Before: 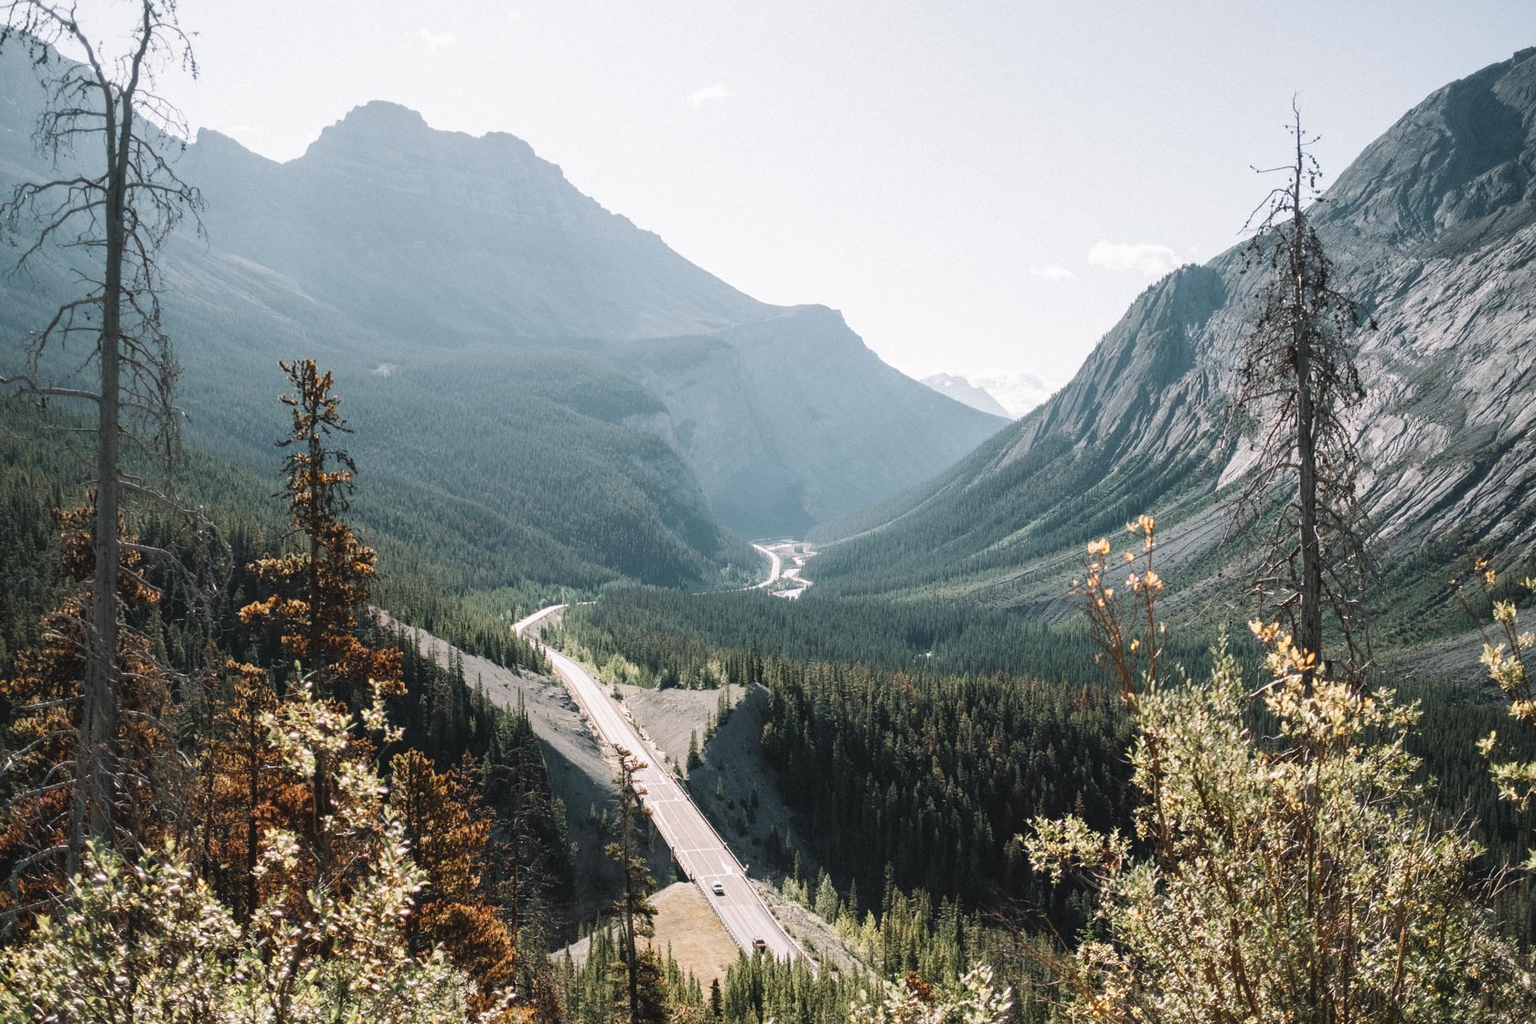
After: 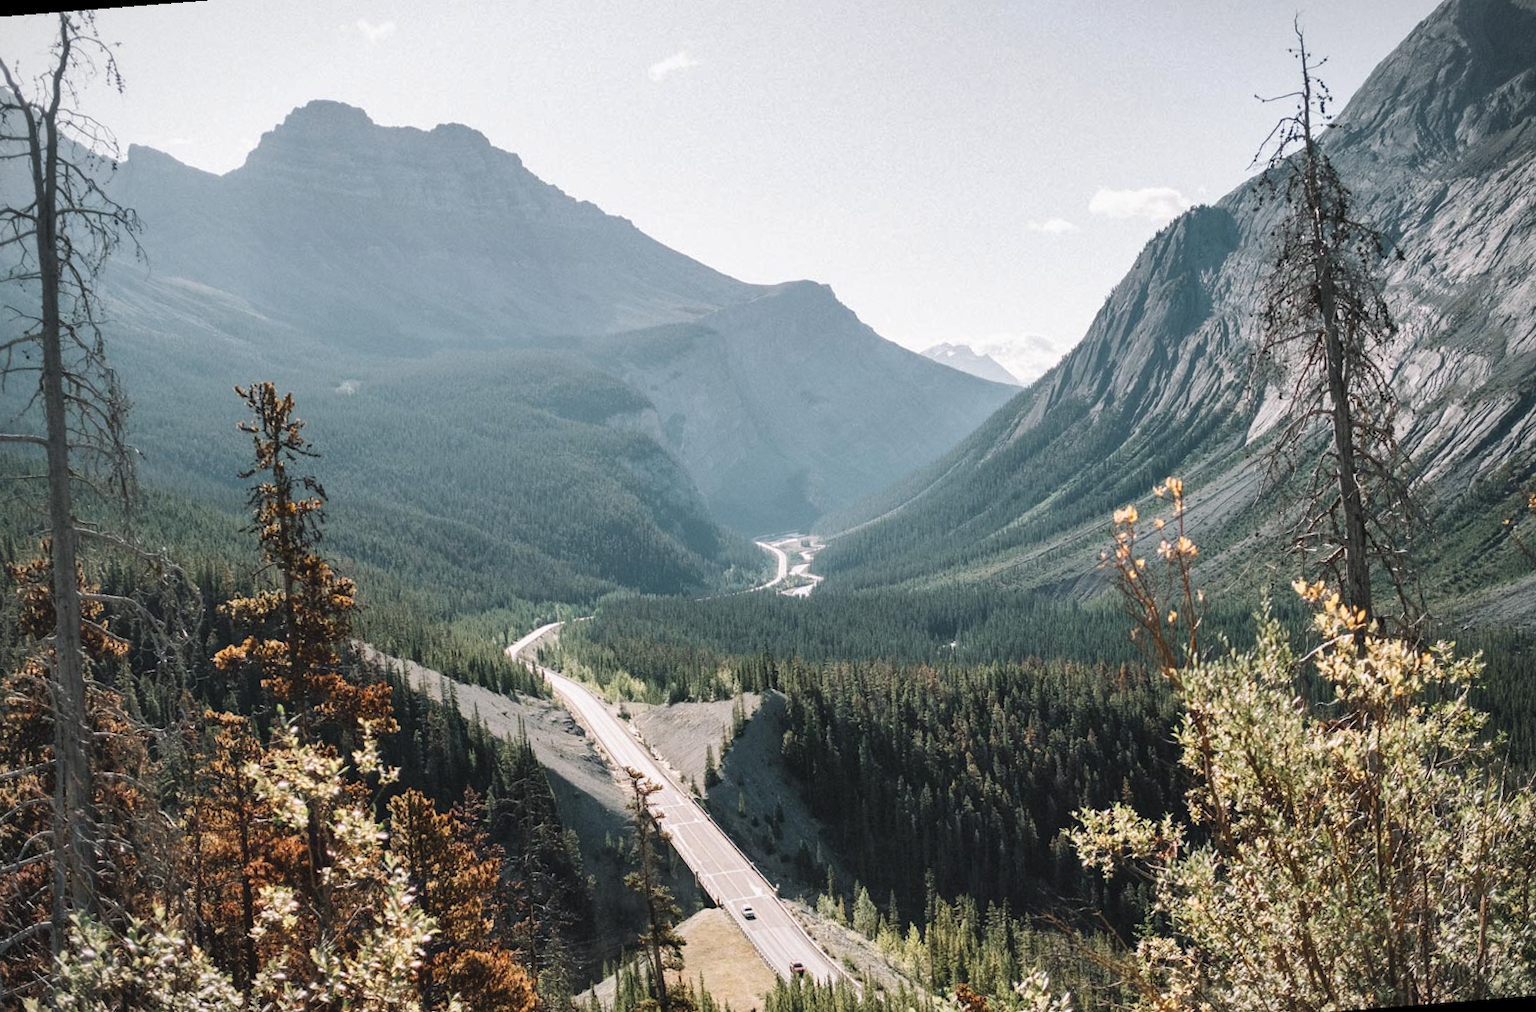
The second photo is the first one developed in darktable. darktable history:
vignetting: fall-off start 100%, brightness -0.282, width/height ratio 1.31
rotate and perspective: rotation -4.57°, crop left 0.054, crop right 0.944, crop top 0.087, crop bottom 0.914
shadows and highlights: low approximation 0.01, soften with gaussian
